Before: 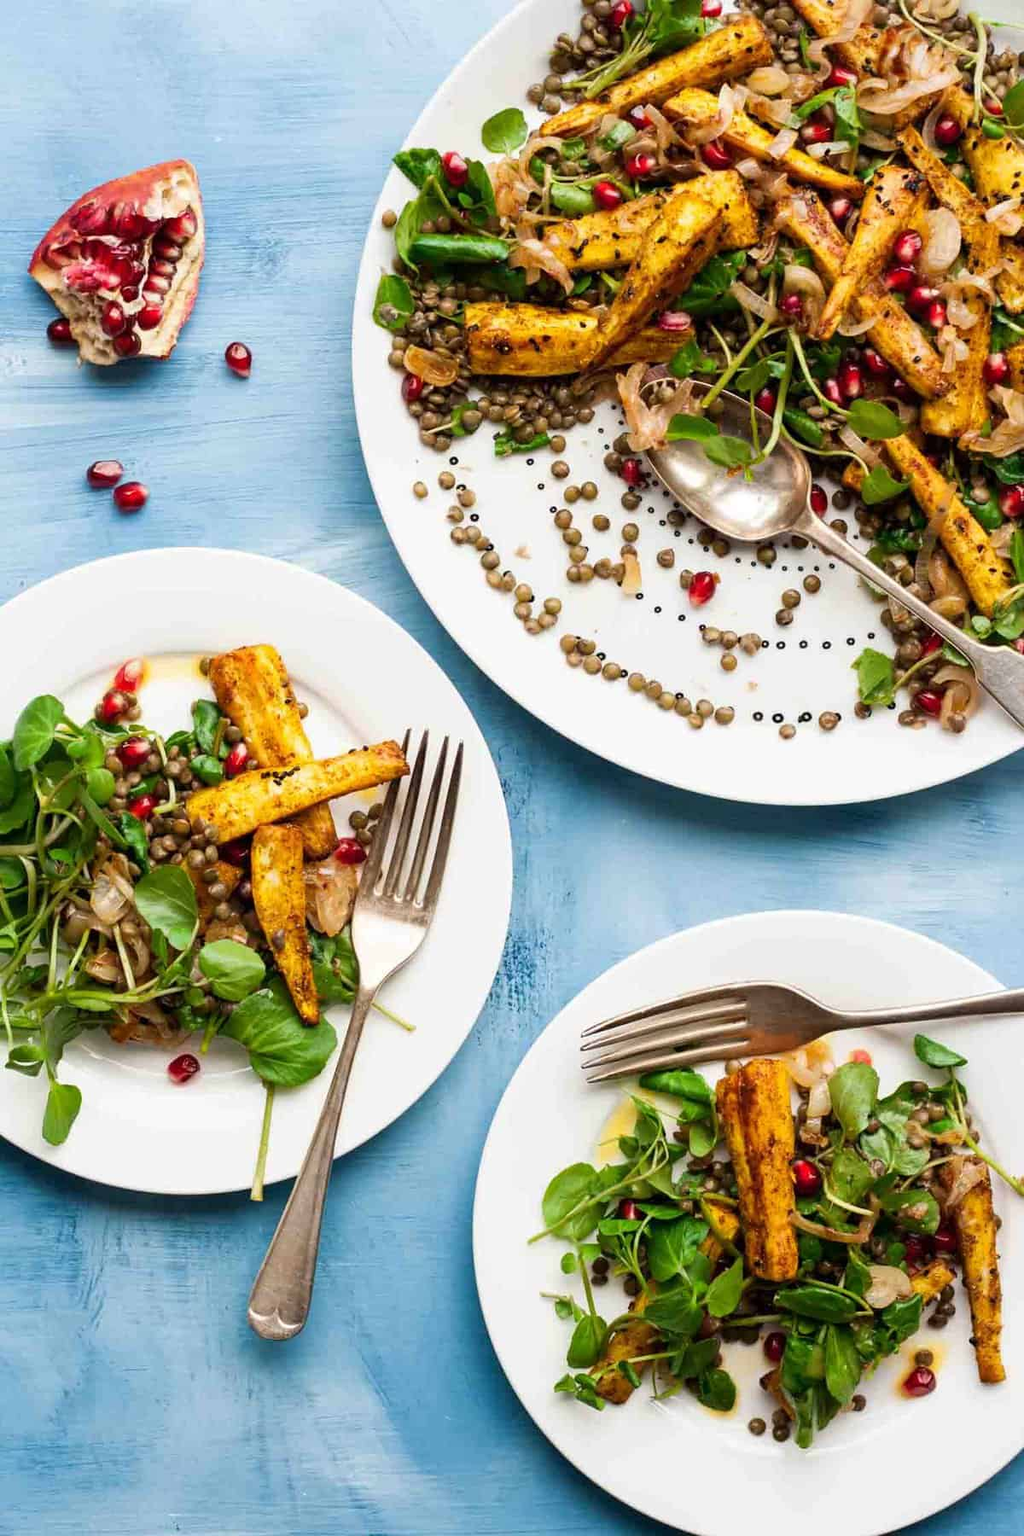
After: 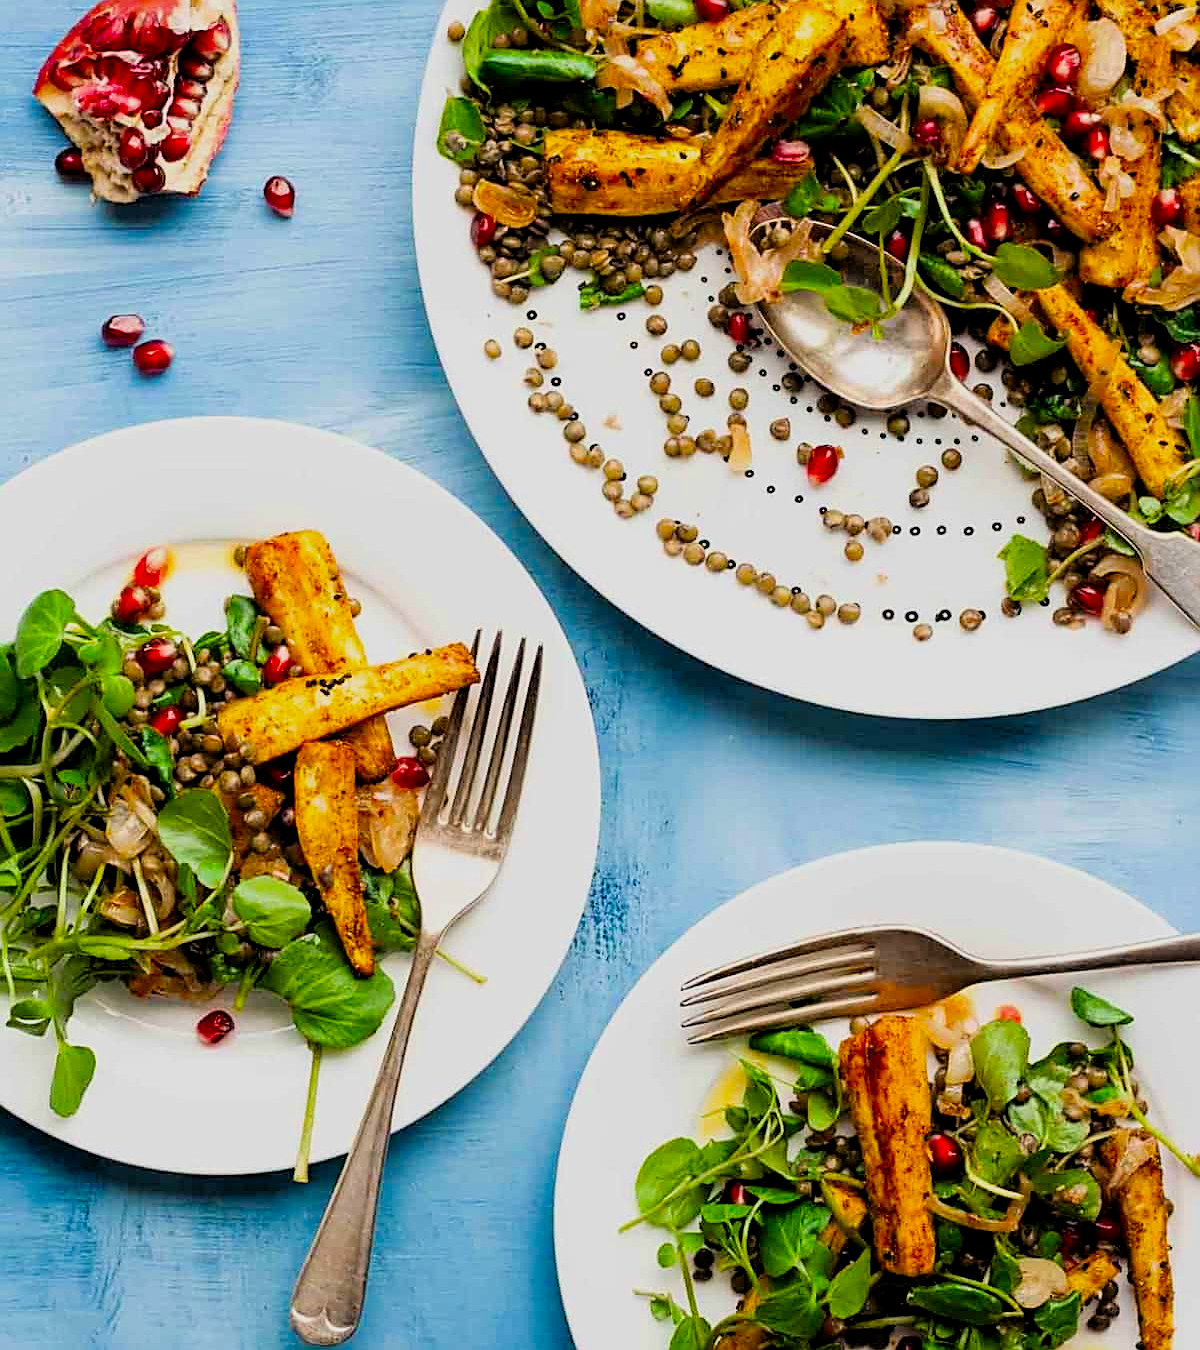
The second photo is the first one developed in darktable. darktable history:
sharpen: on, module defaults
filmic rgb: black relative exposure -7.75 EV, white relative exposure 4.4 EV, threshold 3 EV, target black luminance 0%, hardness 3.76, latitude 50.51%, contrast 1.074, highlights saturation mix 10%, shadows ↔ highlights balance -0.22%, color science v4 (2020), enable highlight reconstruction true
crop and rotate: top 12.5%, bottom 12.5%
